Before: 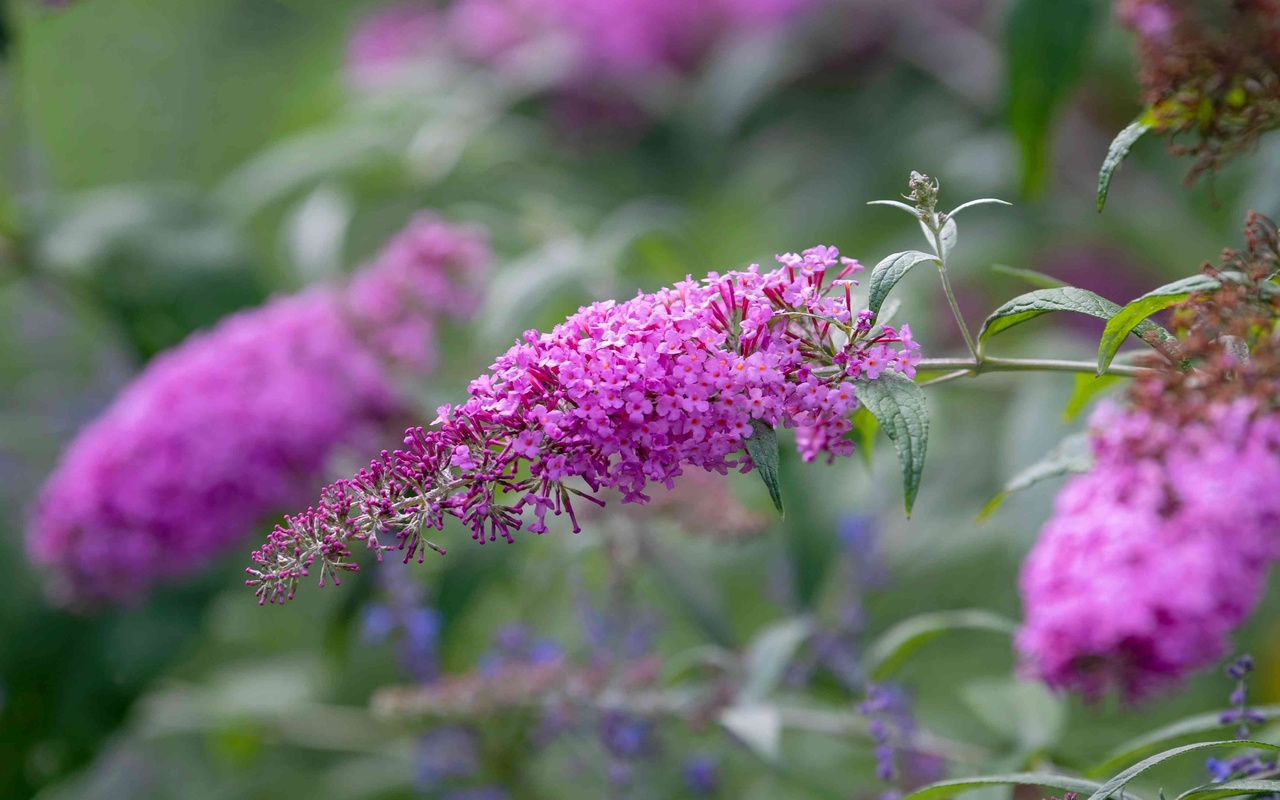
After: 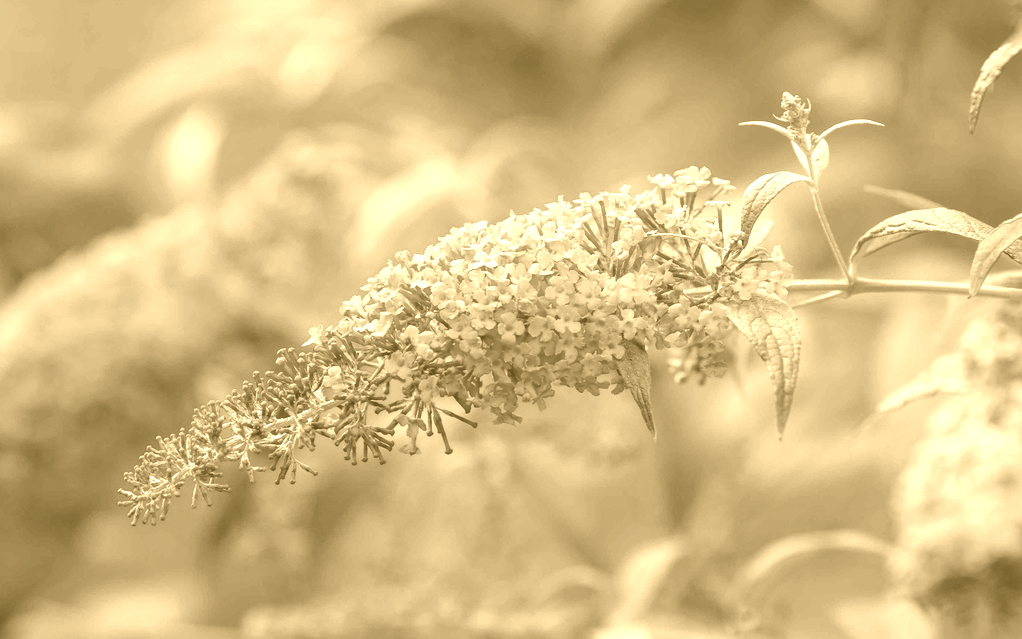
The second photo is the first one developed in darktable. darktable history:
crop and rotate: left 10.071%, top 10.071%, right 10.02%, bottom 10.02%
colorize: hue 36°, source mix 100%
